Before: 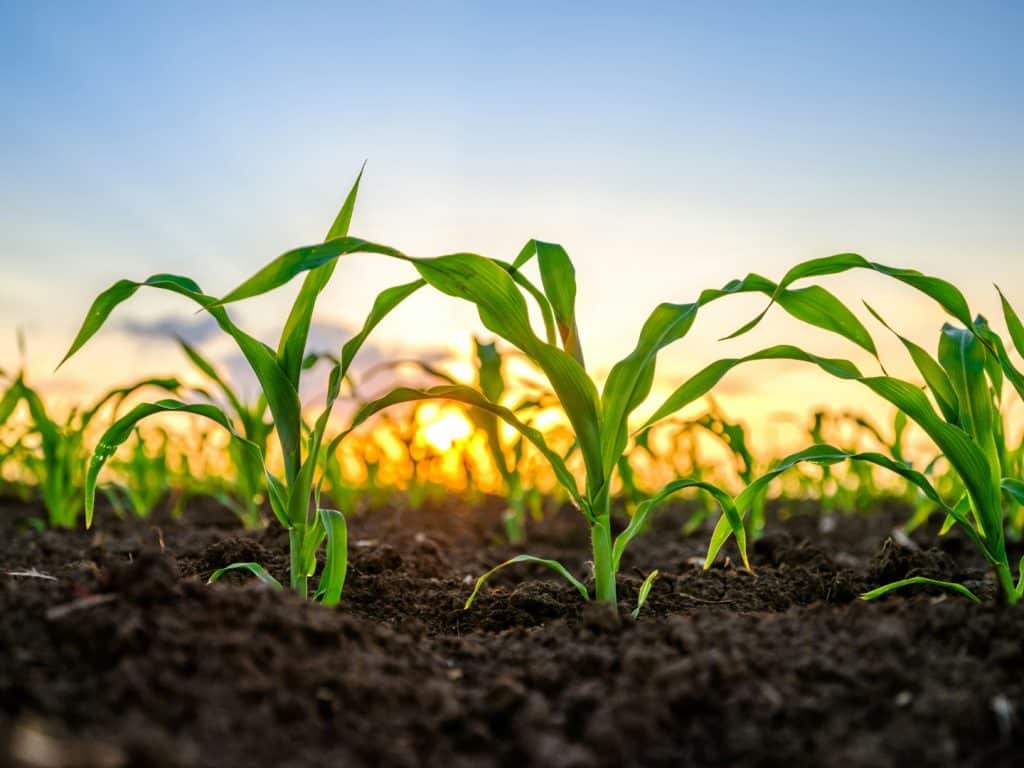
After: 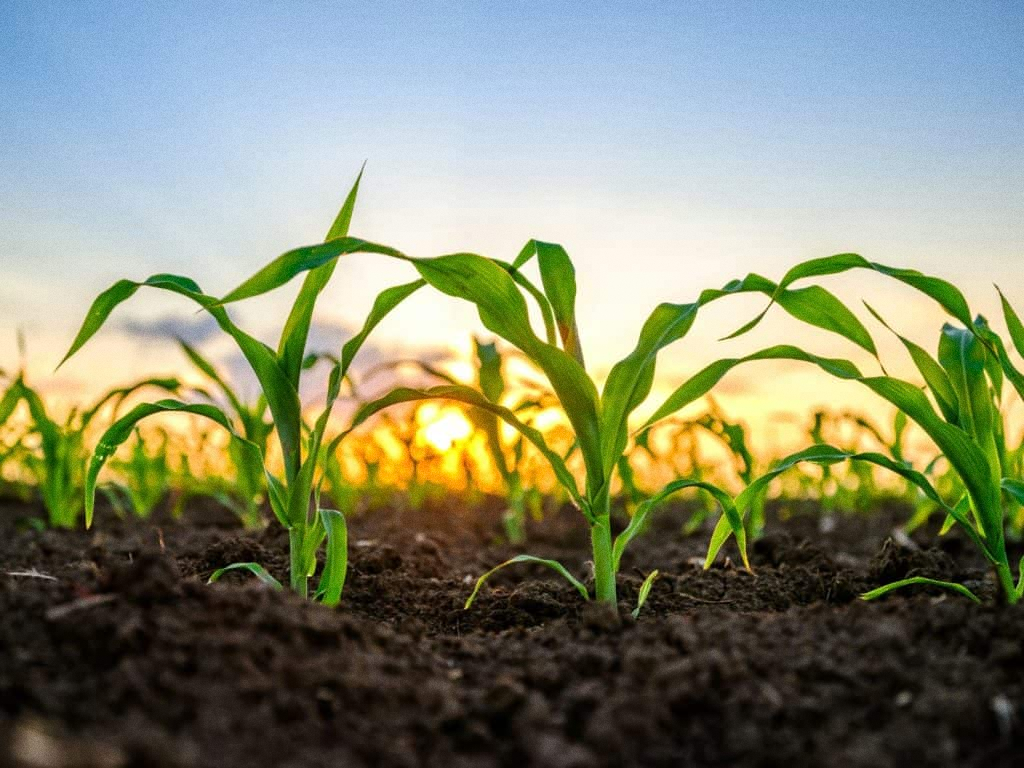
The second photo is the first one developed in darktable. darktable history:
vignetting: fall-off start 116.67%, fall-off radius 59.26%, brightness -0.31, saturation -0.056
rotate and perspective: automatic cropping off
grain: on, module defaults
